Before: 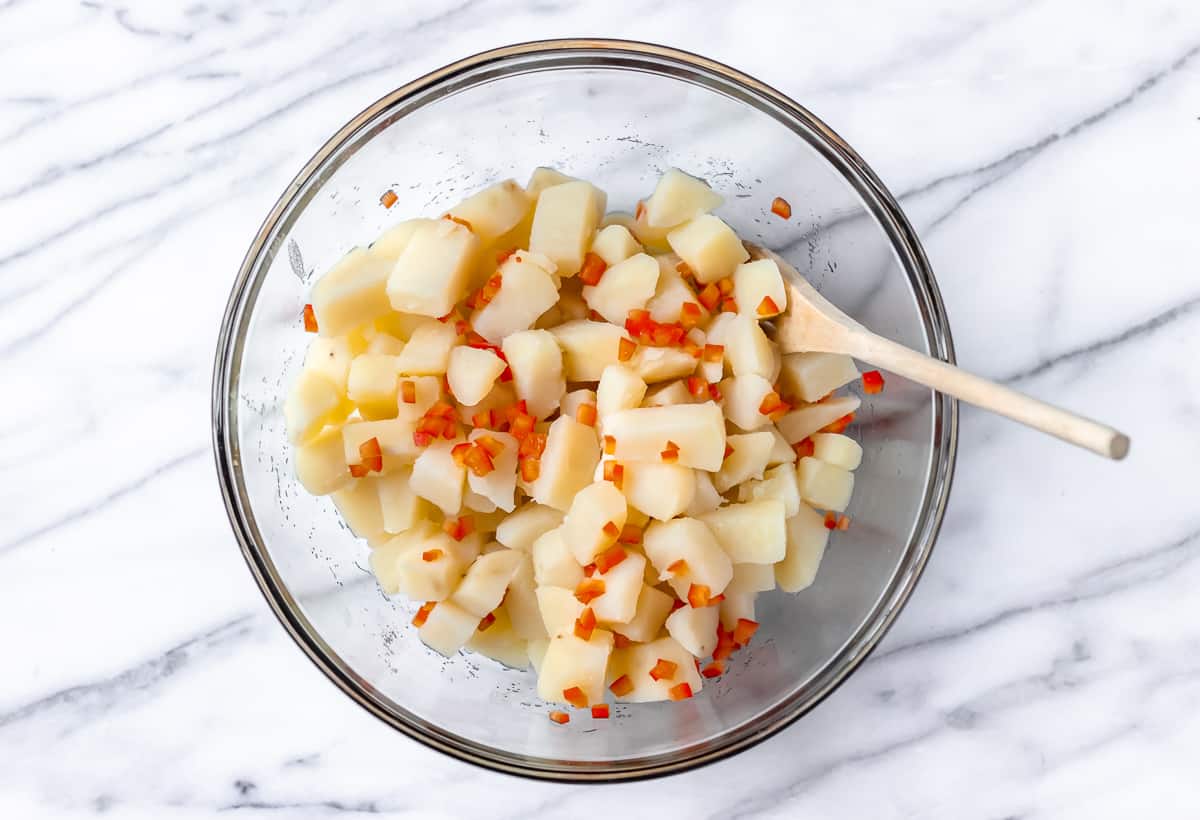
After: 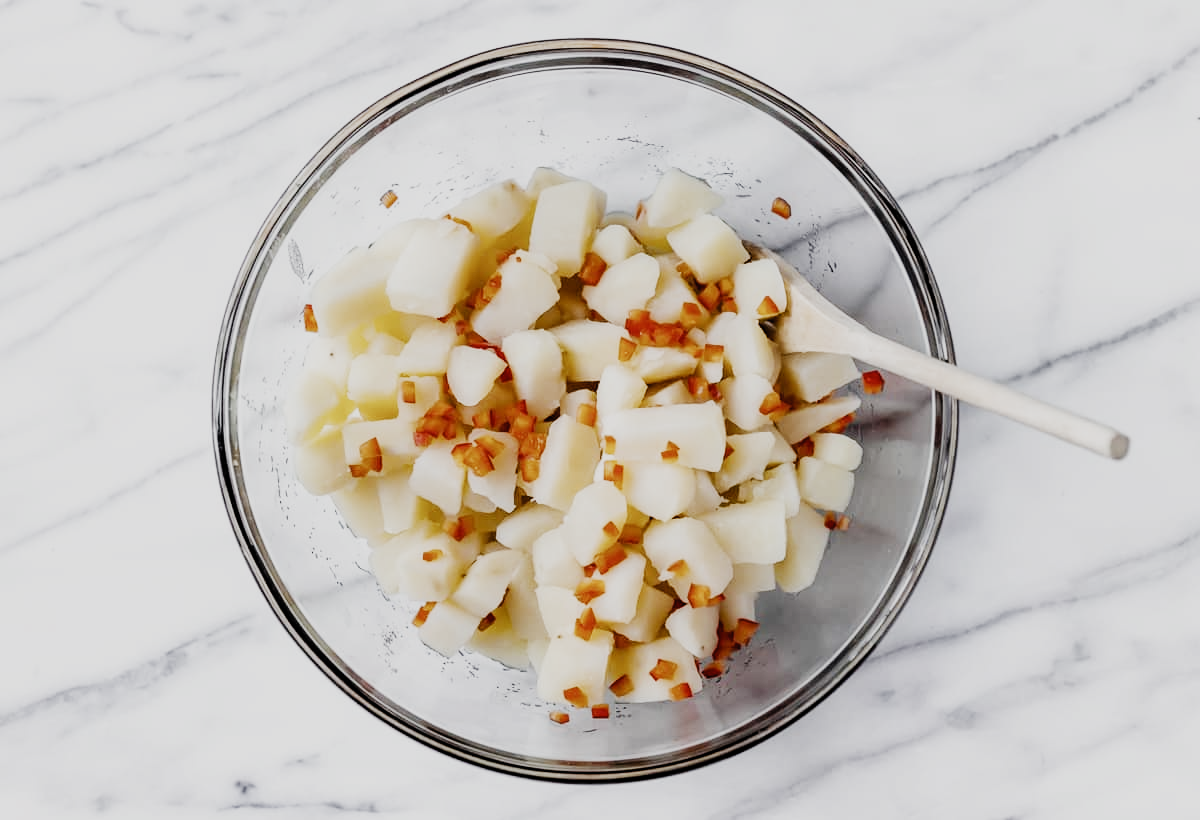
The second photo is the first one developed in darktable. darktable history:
filmic rgb: black relative exposure -5.13 EV, white relative exposure 3.97 EV, threshold 3.06 EV, hardness 2.89, contrast 1.399, highlights saturation mix -20.63%, preserve chrominance no, color science v5 (2021), contrast in shadows safe, contrast in highlights safe, enable highlight reconstruction true
